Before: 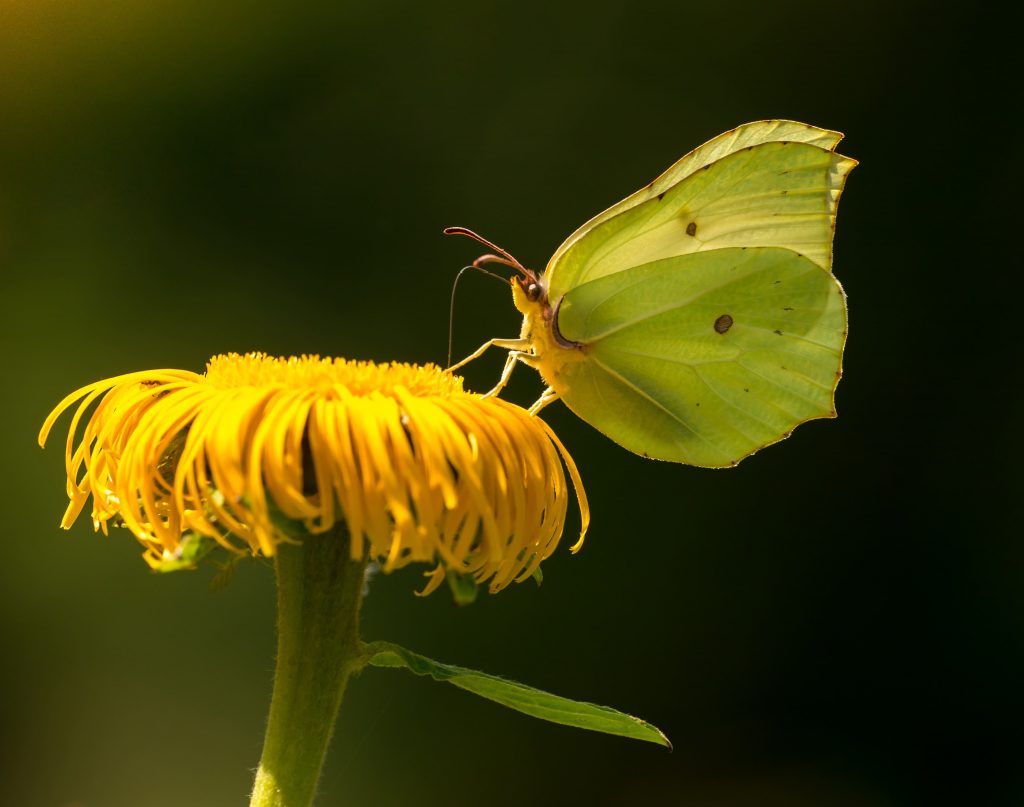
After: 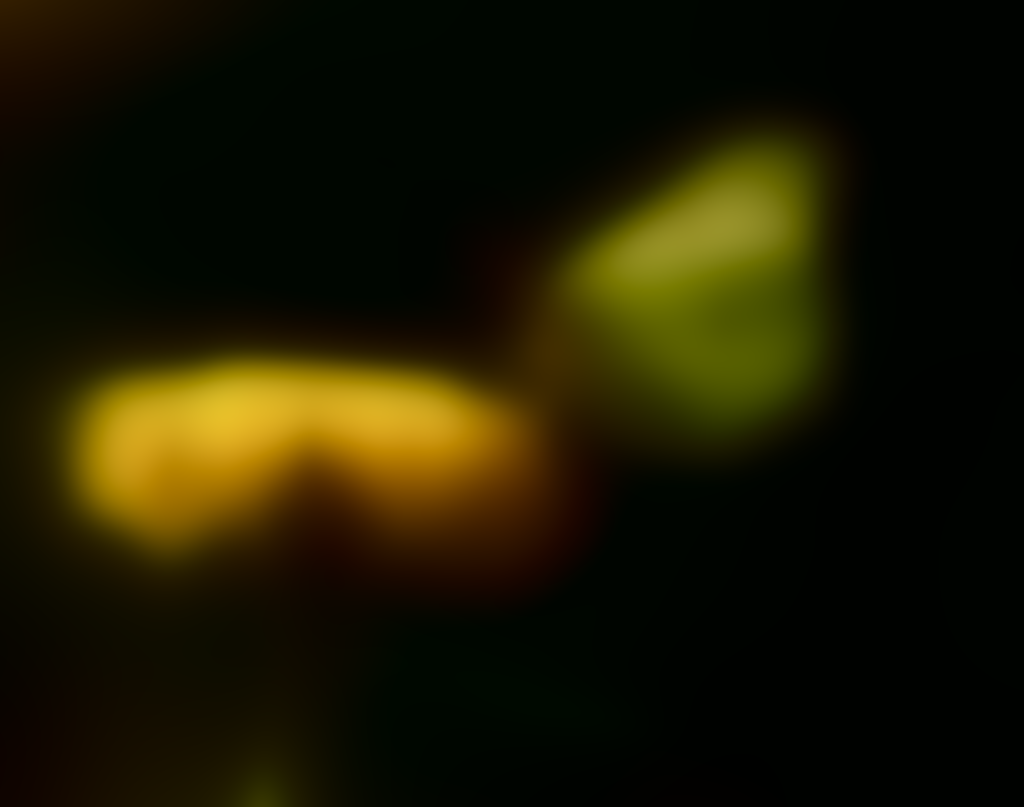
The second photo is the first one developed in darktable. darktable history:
tone equalizer: on, module defaults
lowpass: radius 31.92, contrast 1.72, brightness -0.98, saturation 0.94
